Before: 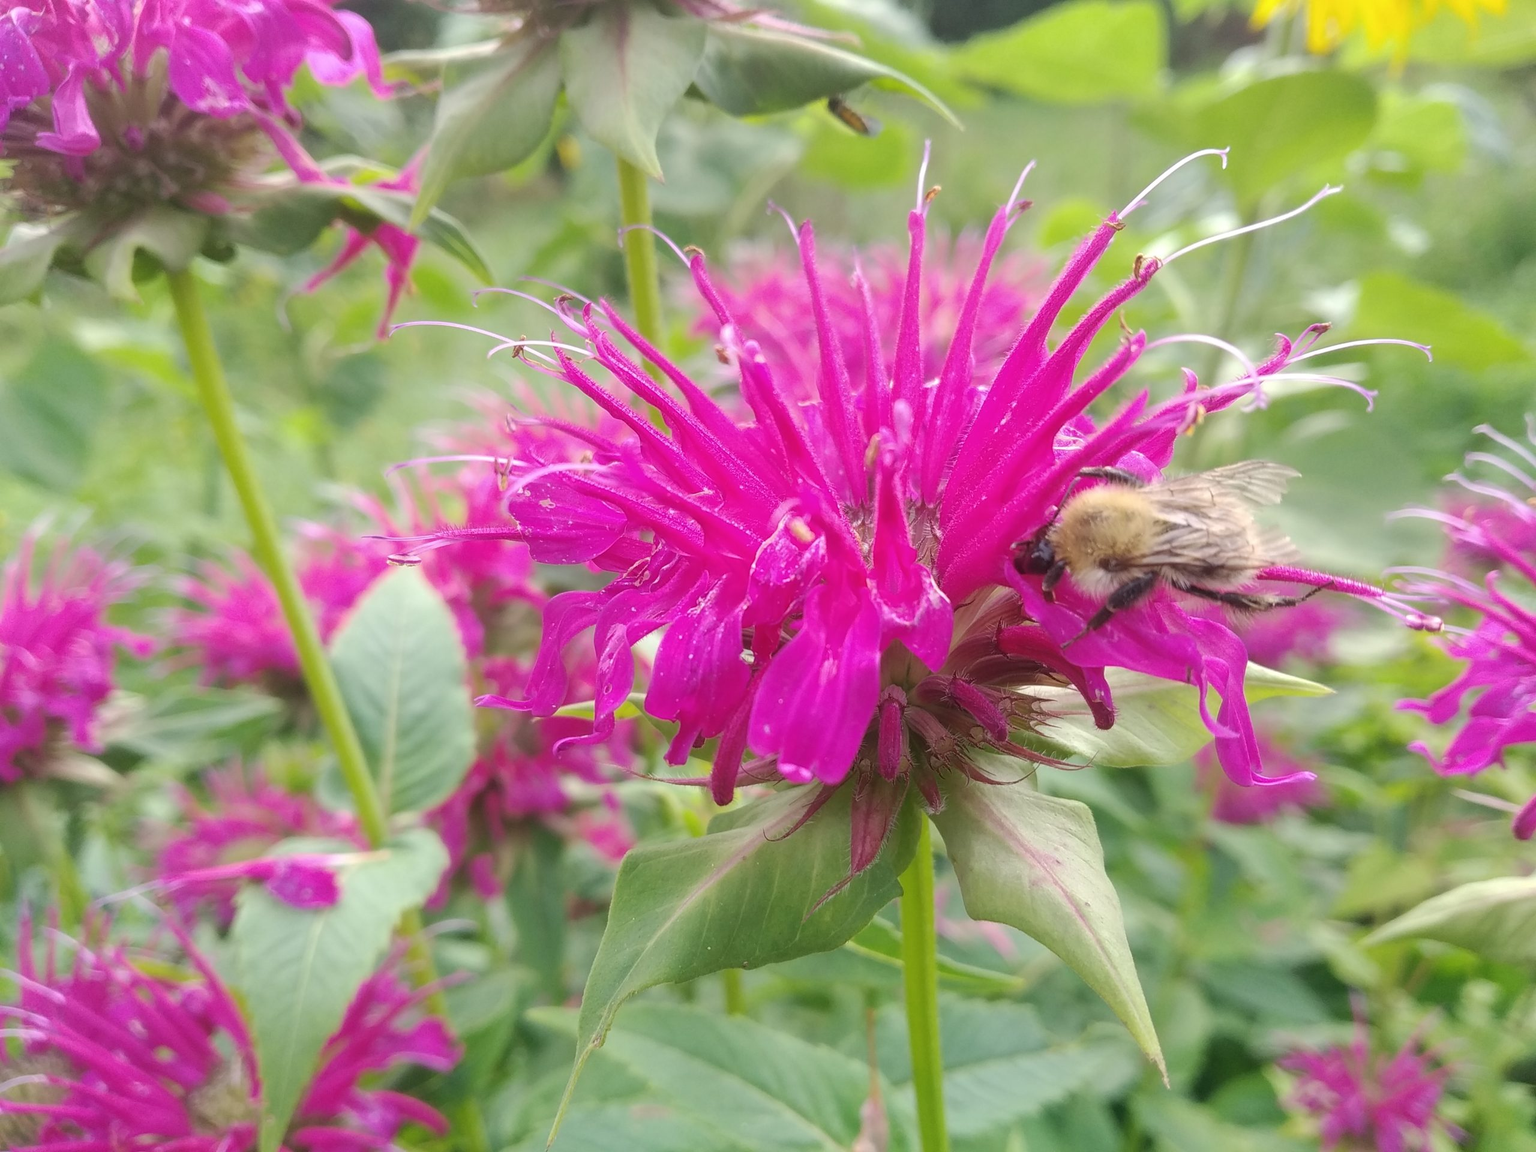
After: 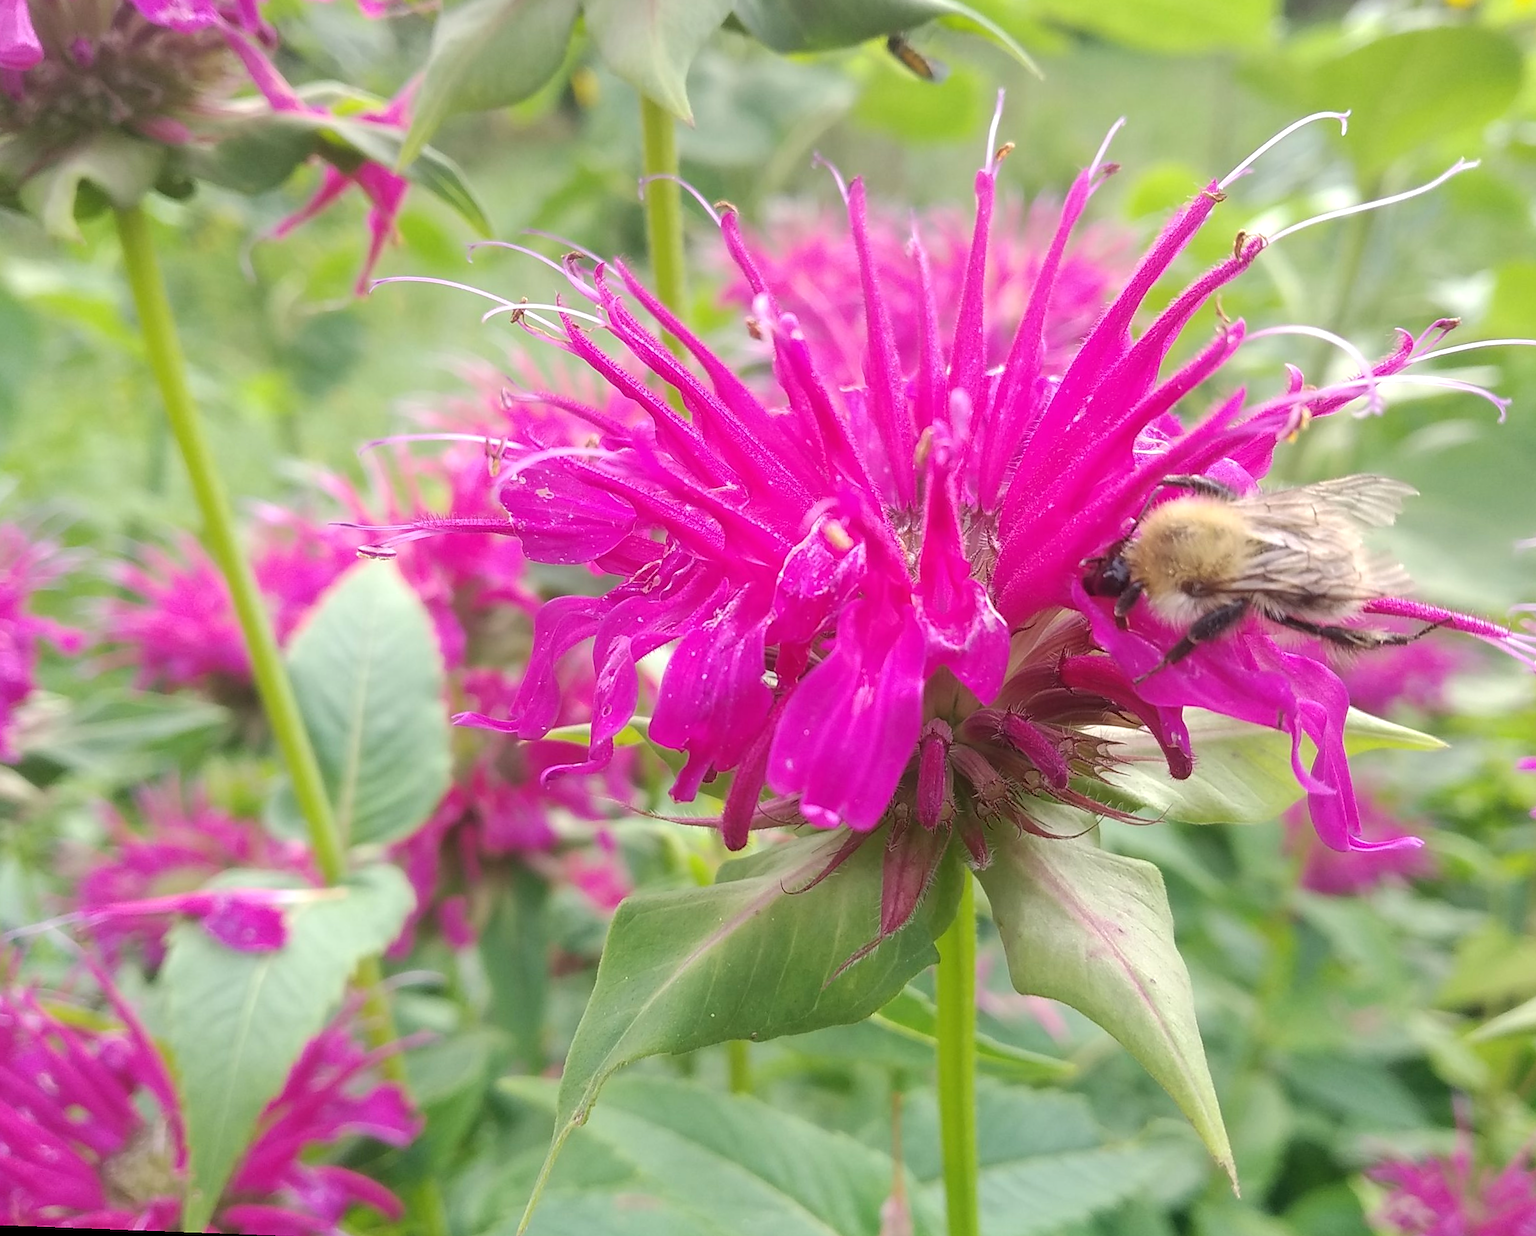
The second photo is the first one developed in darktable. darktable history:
rotate and perspective: rotation 2.17°, automatic cropping off
crop: left 6.446%, top 8.188%, right 9.538%, bottom 3.548%
sharpen: radius 1.864, amount 0.398, threshold 1.271
levels: levels [0, 0.476, 0.951]
